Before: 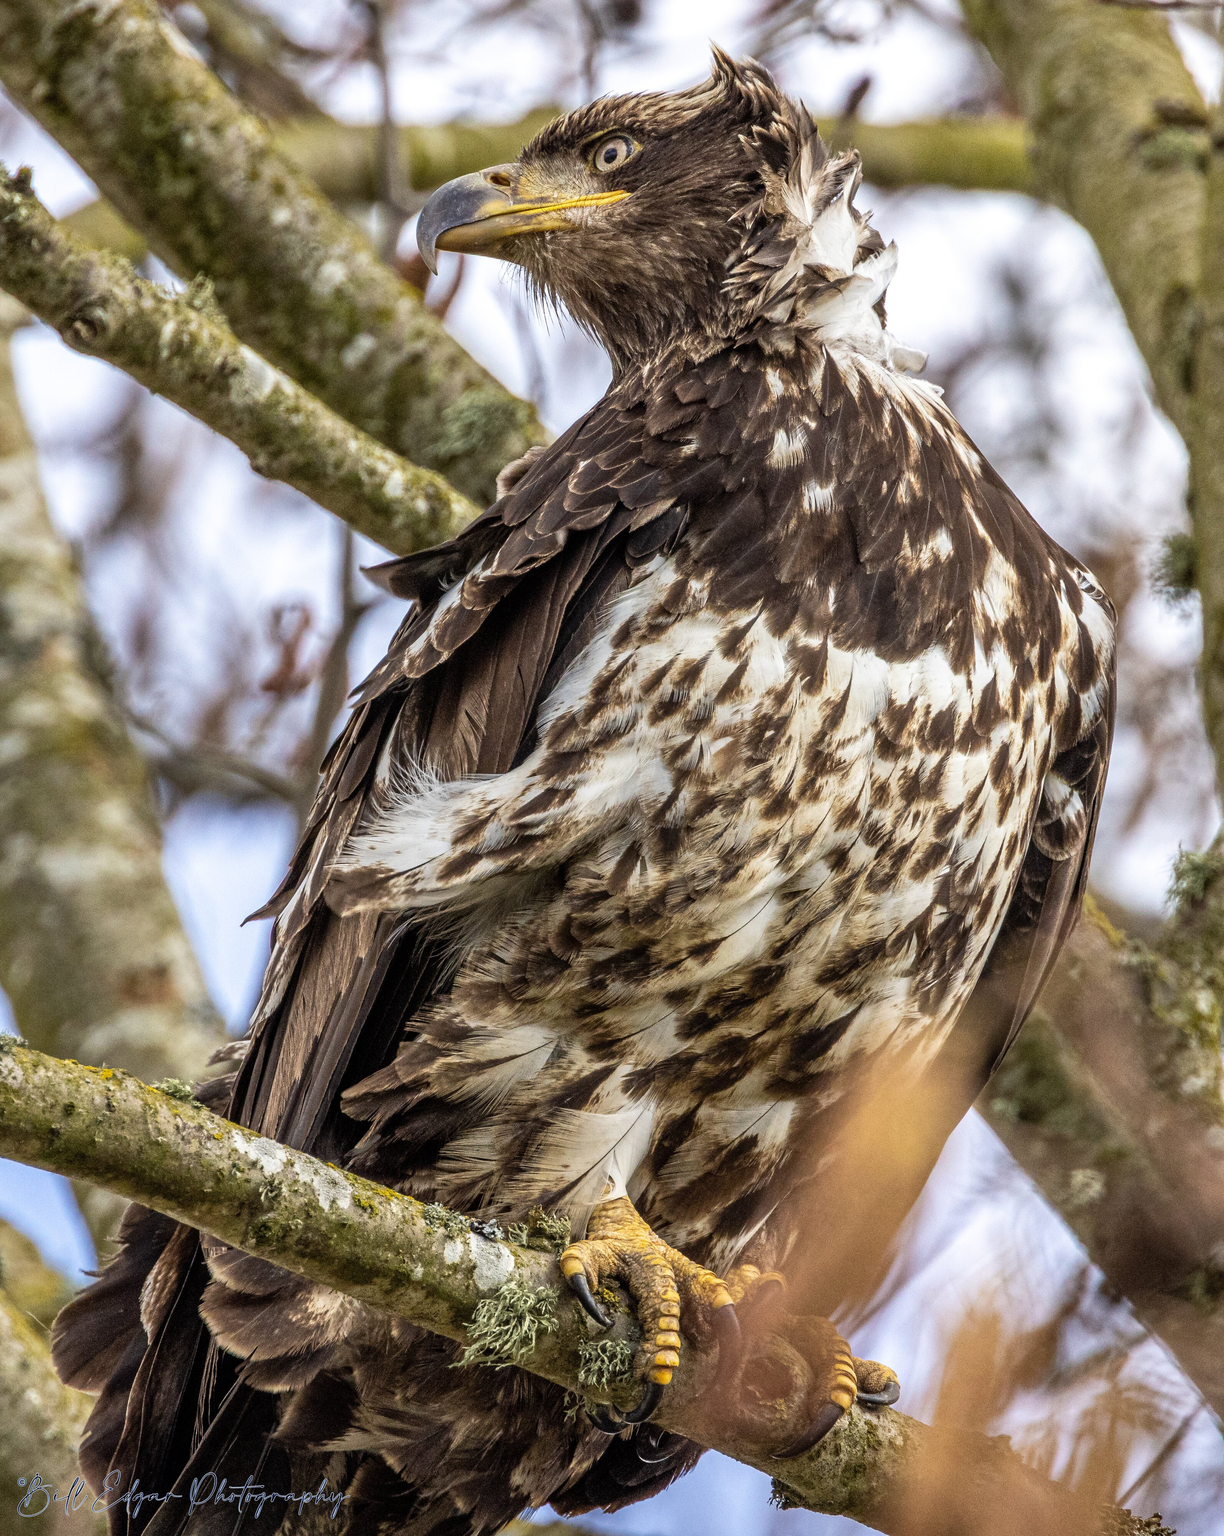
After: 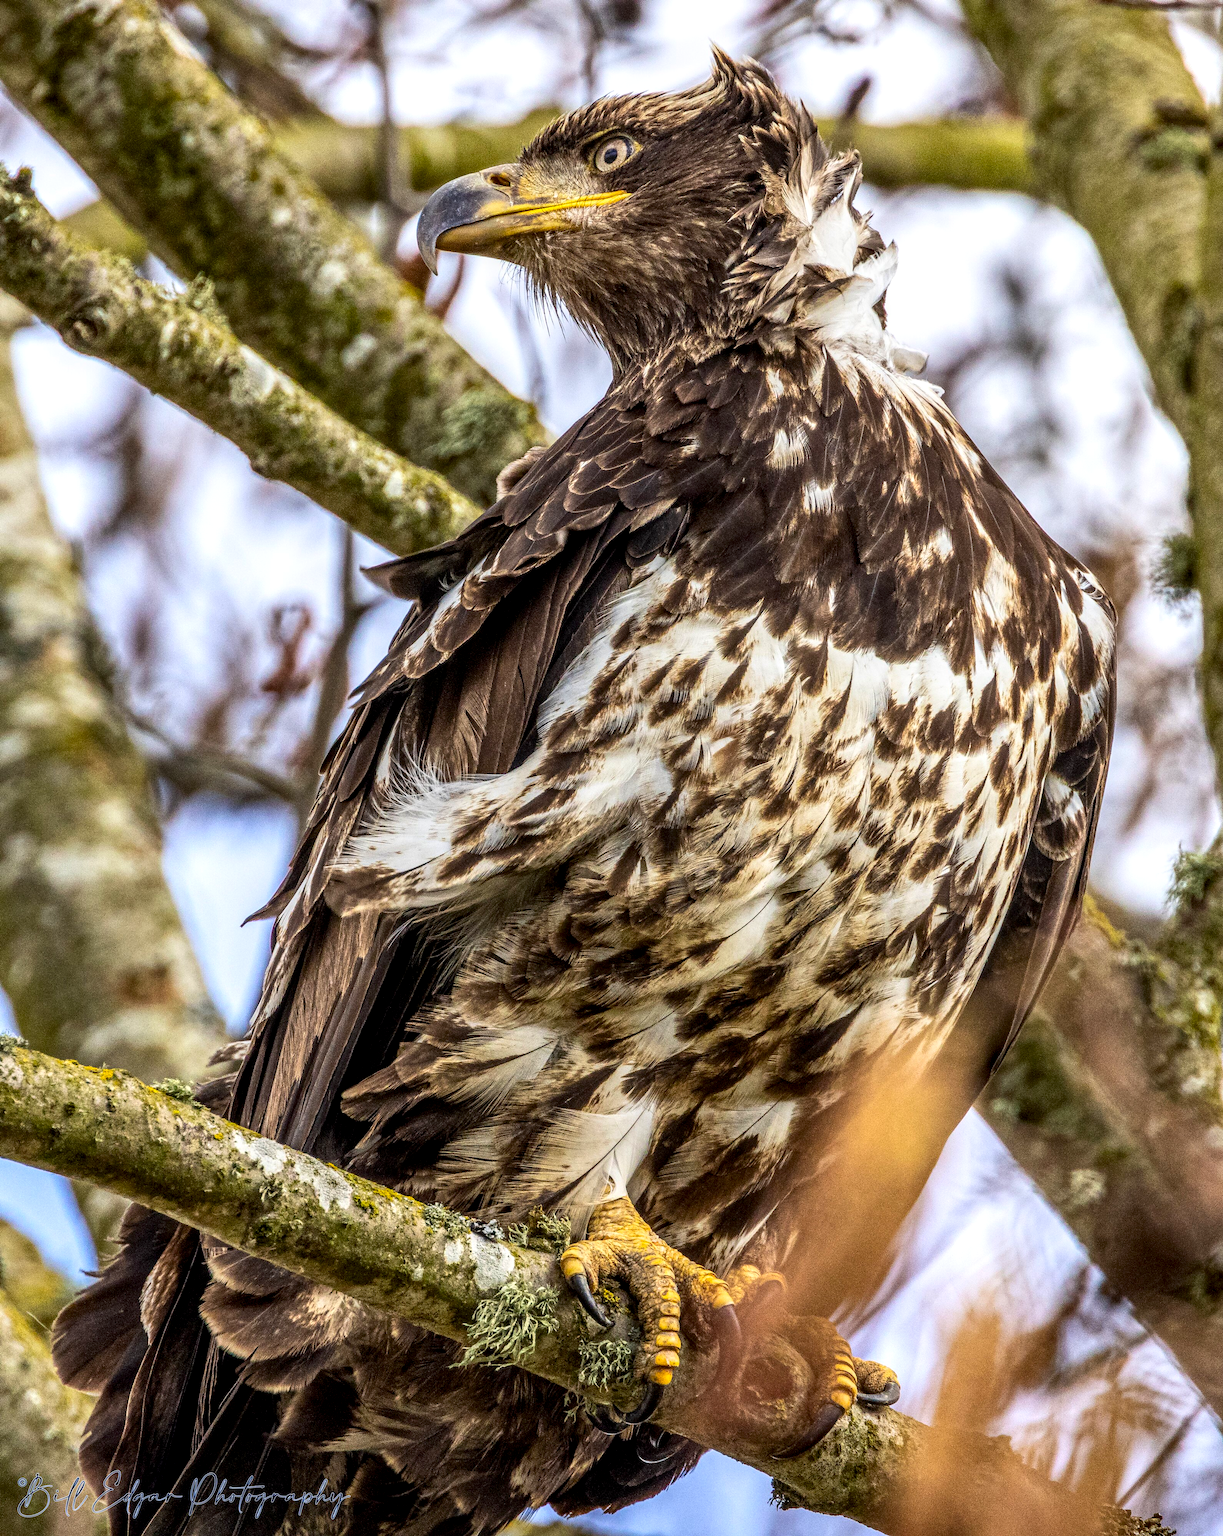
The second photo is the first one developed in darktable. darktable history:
contrast brightness saturation: contrast 0.159, saturation 0.328
local contrast: detail 130%
